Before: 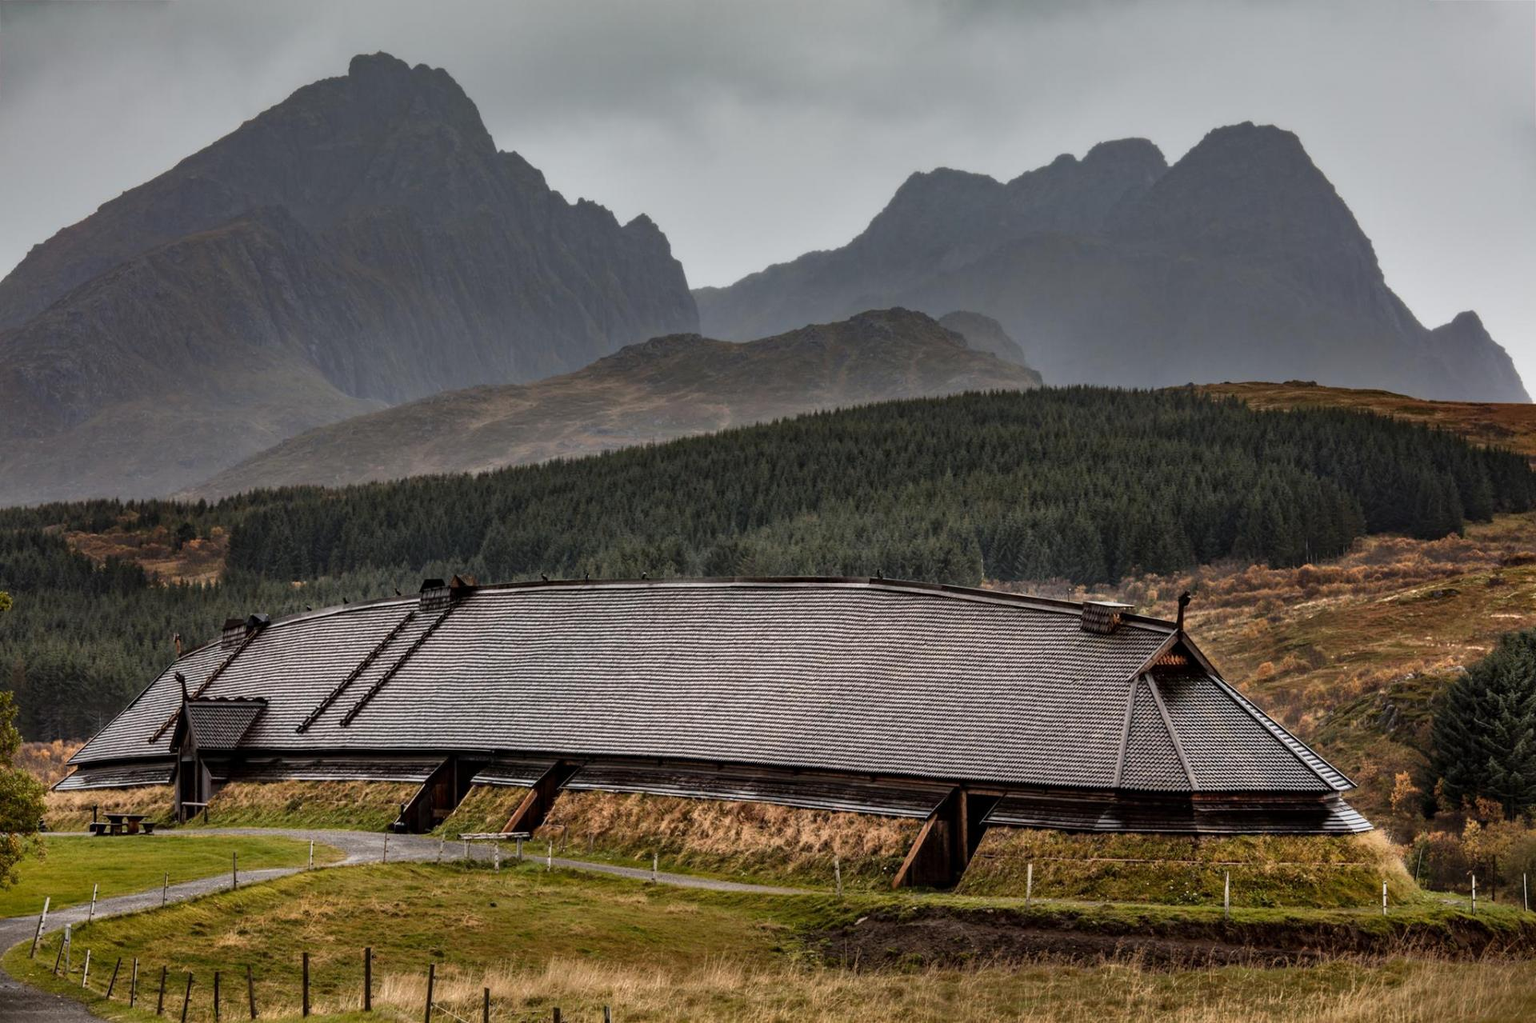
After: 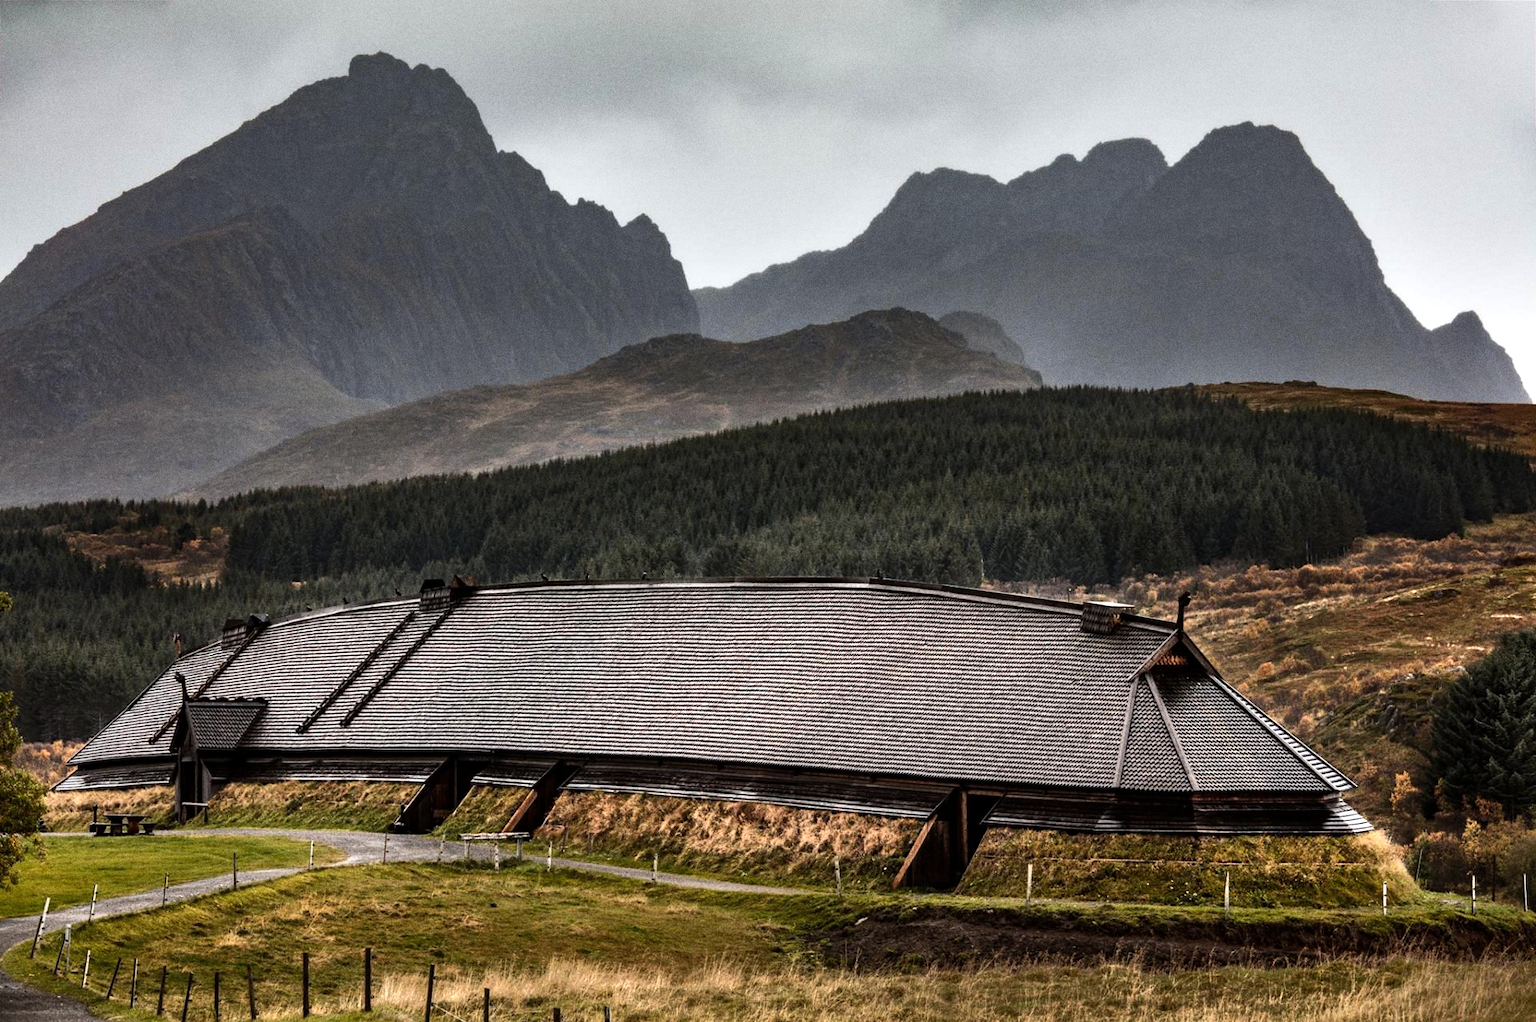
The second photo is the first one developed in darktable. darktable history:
crop: bottom 0.071%
grain: coarseness 8.68 ISO, strength 31.94%
tone equalizer: -8 EV -0.75 EV, -7 EV -0.7 EV, -6 EV -0.6 EV, -5 EV -0.4 EV, -3 EV 0.4 EV, -2 EV 0.6 EV, -1 EV 0.7 EV, +0 EV 0.75 EV, edges refinement/feathering 500, mask exposure compensation -1.57 EV, preserve details no
